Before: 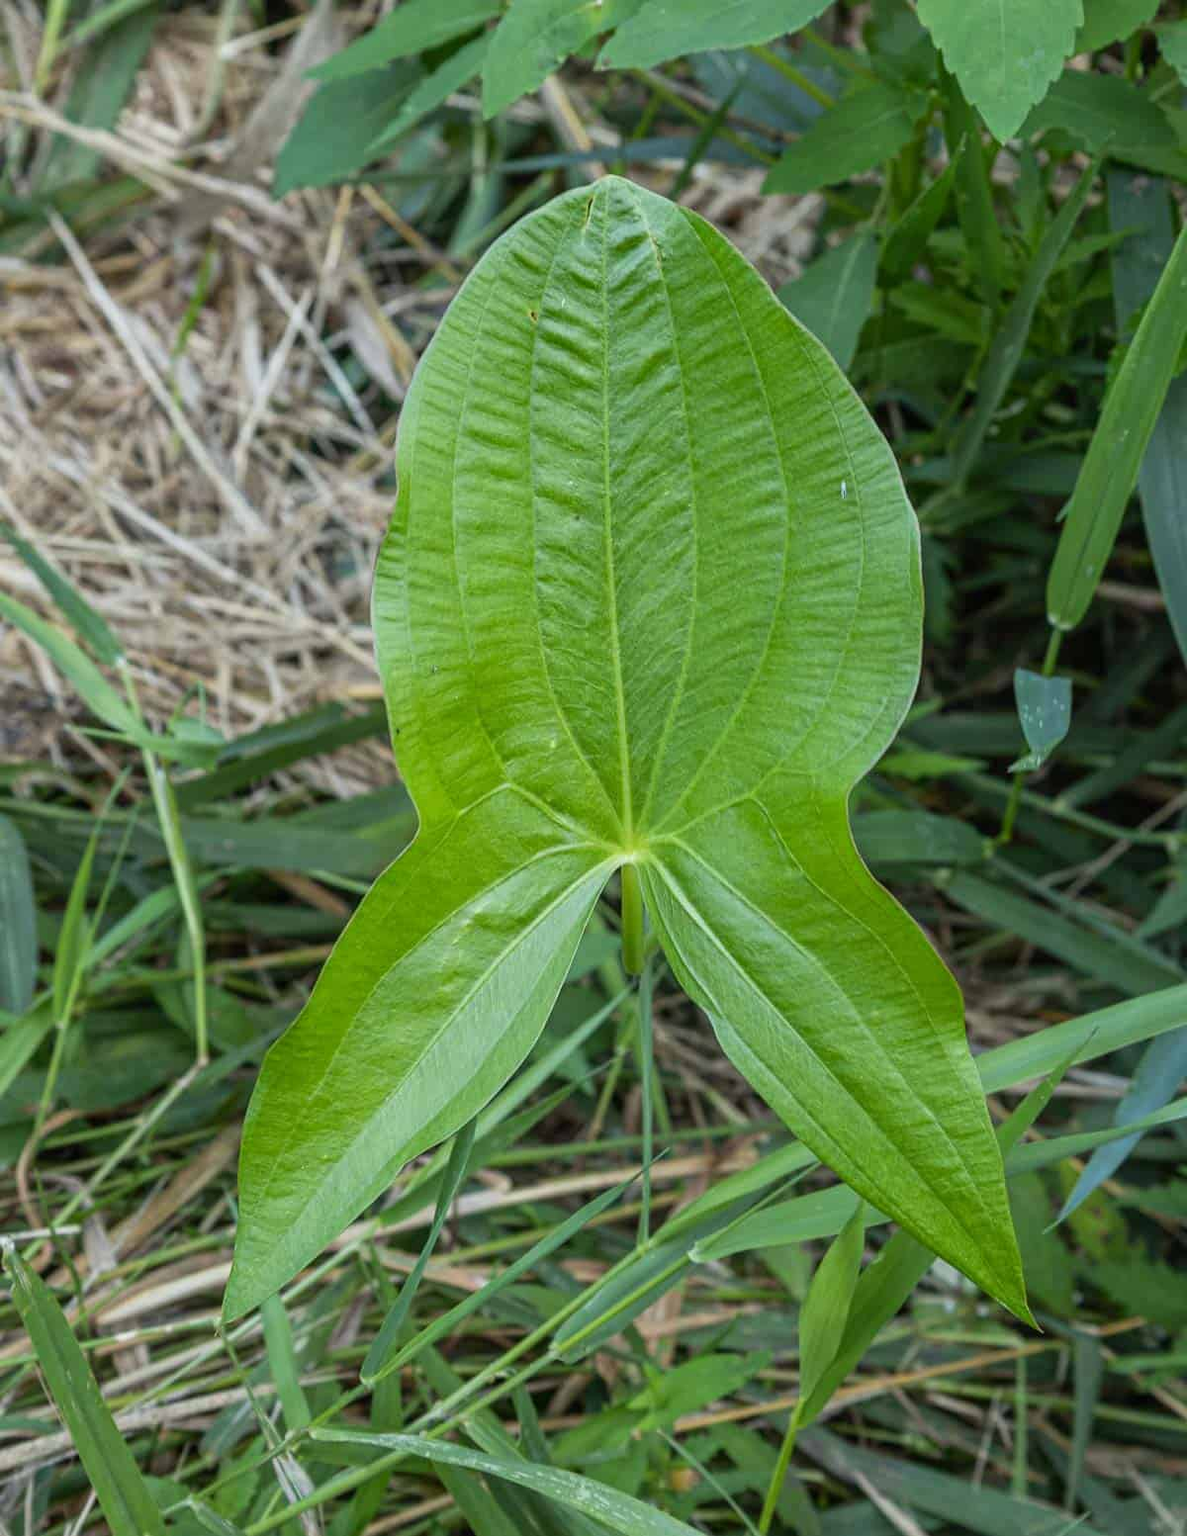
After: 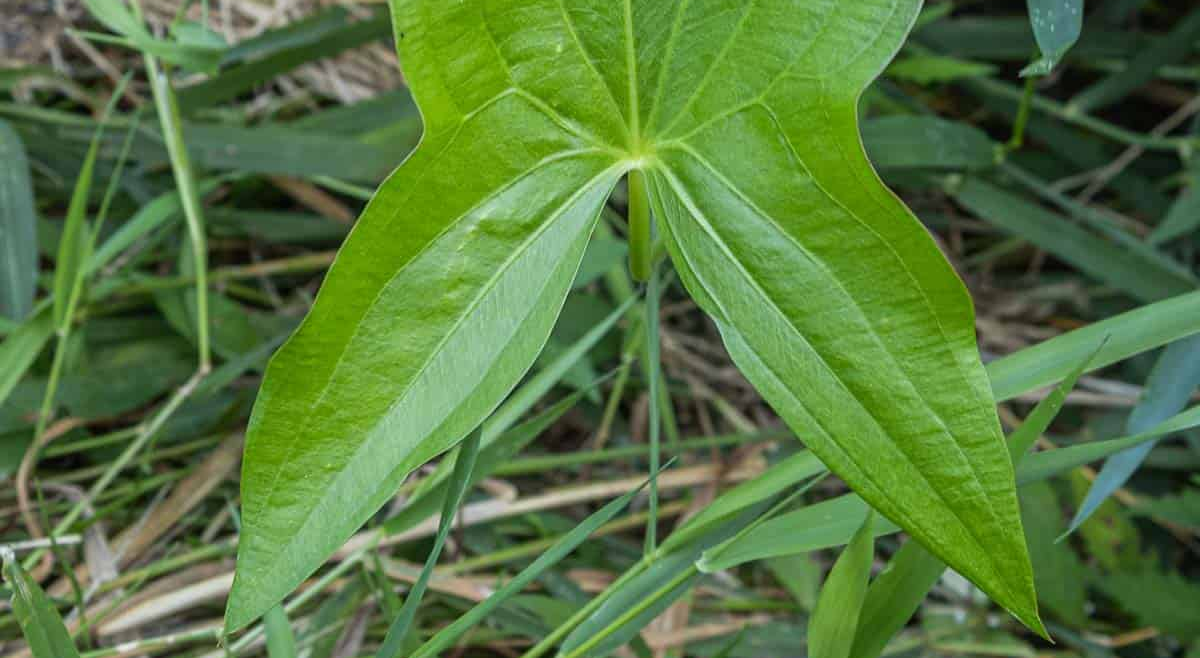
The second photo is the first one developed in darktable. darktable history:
crop: top 45.391%, bottom 12.231%
